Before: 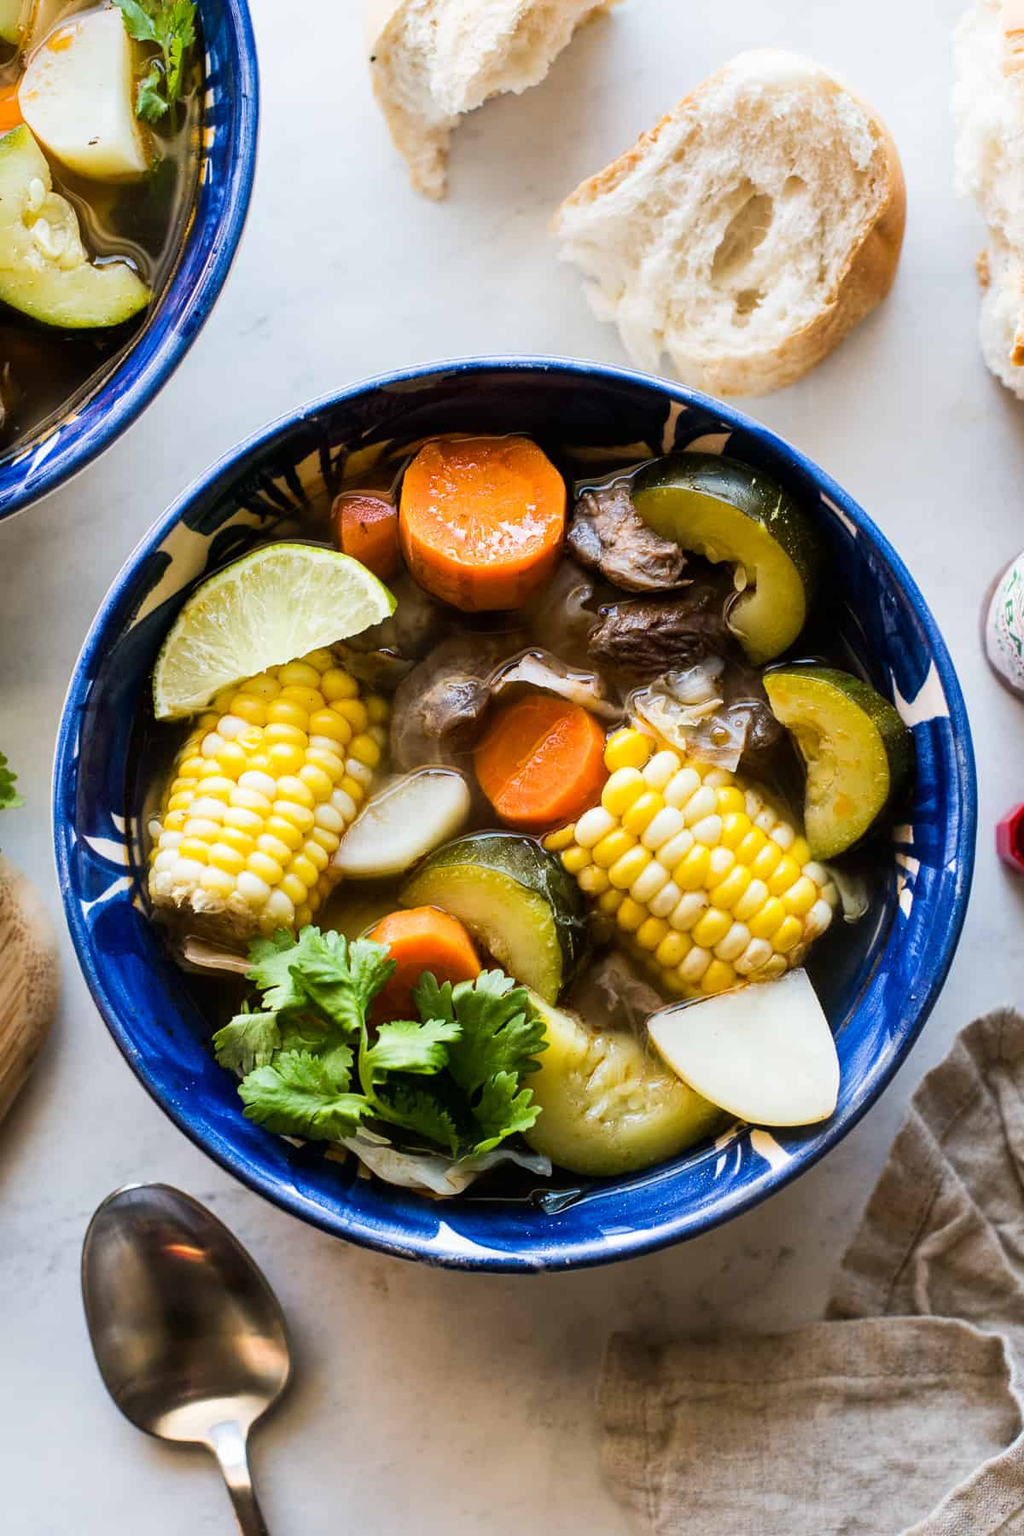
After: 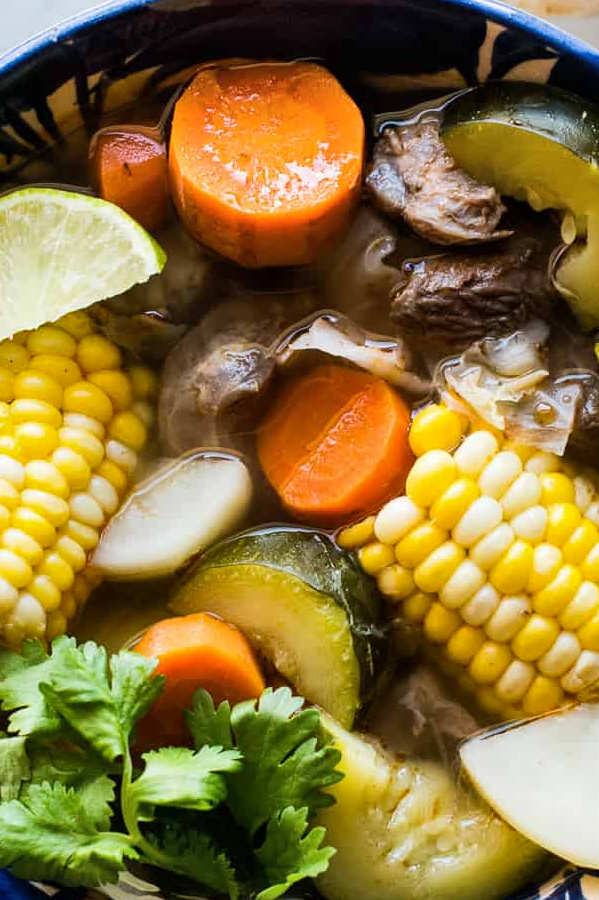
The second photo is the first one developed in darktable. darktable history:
crop: left 25%, top 25%, right 25%, bottom 25%
shadows and highlights: soften with gaussian
